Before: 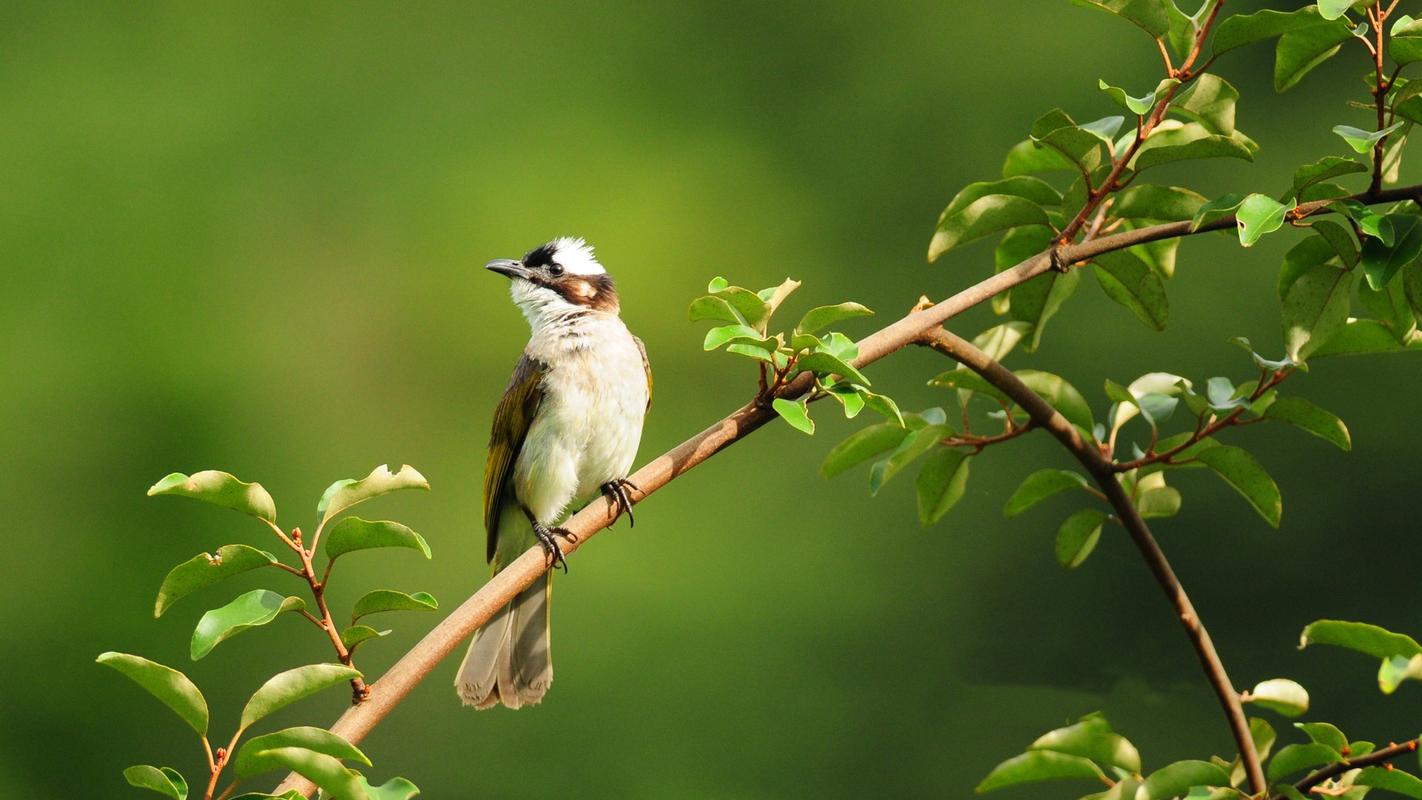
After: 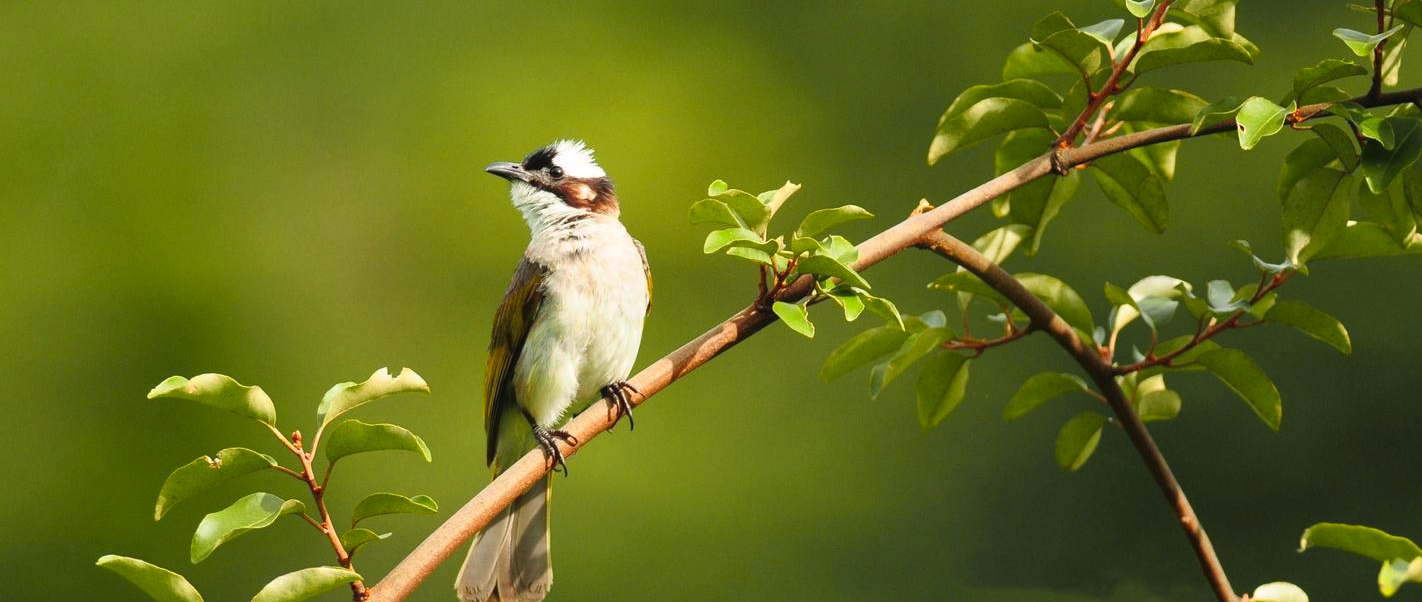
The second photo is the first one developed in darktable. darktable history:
tone curve: curves: ch0 [(0, 0.024) (0.119, 0.146) (0.474, 0.464) (0.718, 0.721) (0.817, 0.839) (1, 0.998)]; ch1 [(0, 0) (0.377, 0.416) (0.439, 0.451) (0.477, 0.477) (0.501, 0.503) (0.538, 0.544) (0.58, 0.602) (0.664, 0.676) (0.783, 0.804) (1, 1)]; ch2 [(0, 0) (0.38, 0.405) (0.463, 0.456) (0.498, 0.497) (0.524, 0.535) (0.578, 0.576) (0.648, 0.665) (1, 1)], color space Lab, independent channels, preserve colors none
crop and rotate: top 12.131%, bottom 12.494%
